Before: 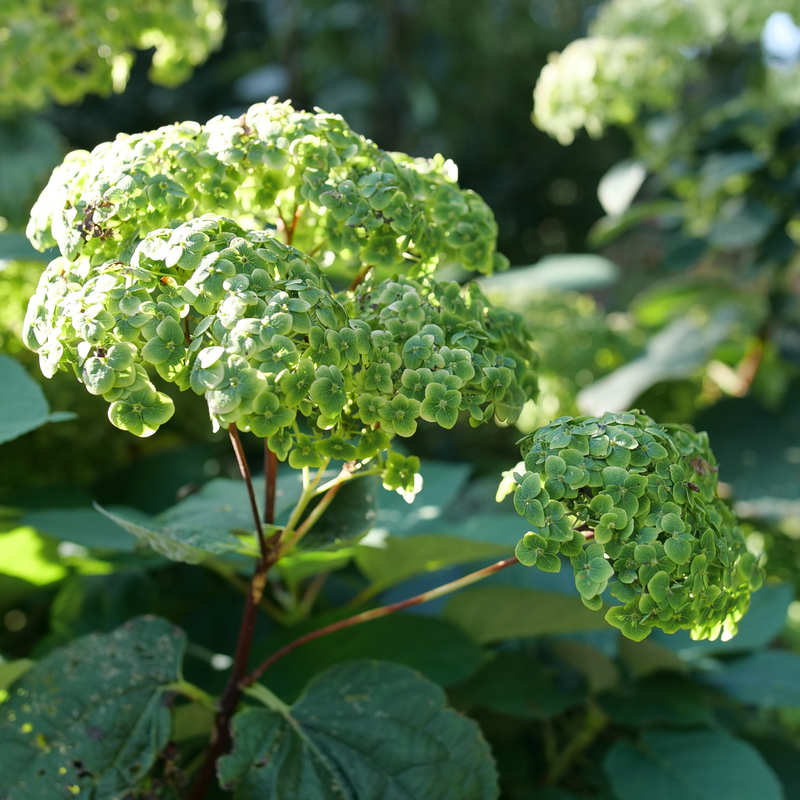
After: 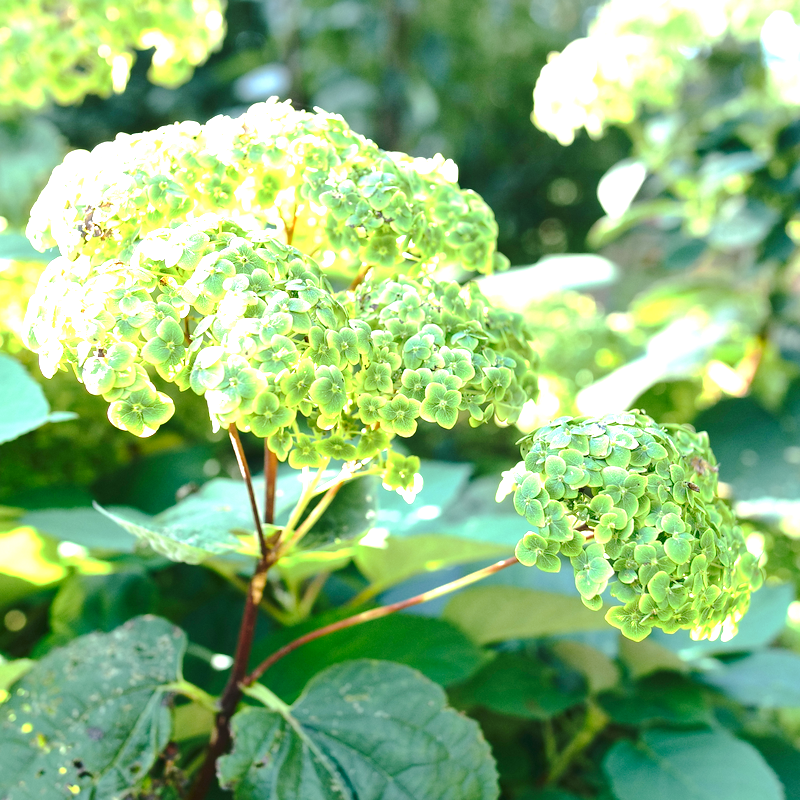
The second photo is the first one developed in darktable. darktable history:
tone curve: curves: ch0 [(0, 0.003) (0.211, 0.174) (0.482, 0.519) (0.843, 0.821) (0.992, 0.971)]; ch1 [(0, 0) (0.276, 0.206) (0.393, 0.364) (0.482, 0.477) (0.506, 0.5) (0.523, 0.523) (0.572, 0.592) (0.635, 0.665) (0.695, 0.759) (1, 1)]; ch2 [(0, 0) (0.438, 0.456) (0.498, 0.497) (0.536, 0.527) (0.562, 0.584) (0.619, 0.602) (0.698, 0.698) (1, 1)], preserve colors none
exposure: exposure 2.037 EV, compensate exposure bias true, compensate highlight preservation false
